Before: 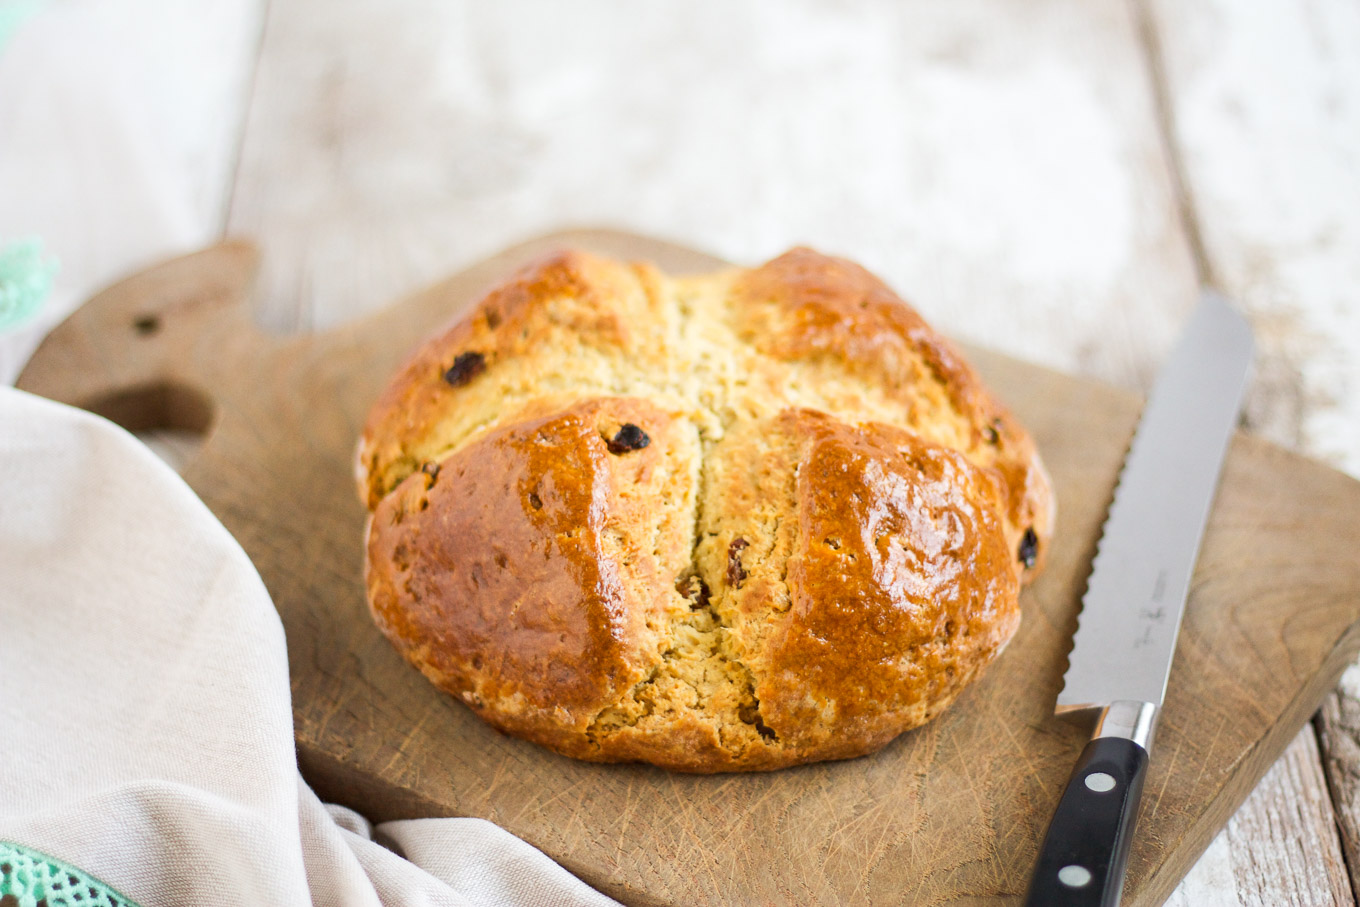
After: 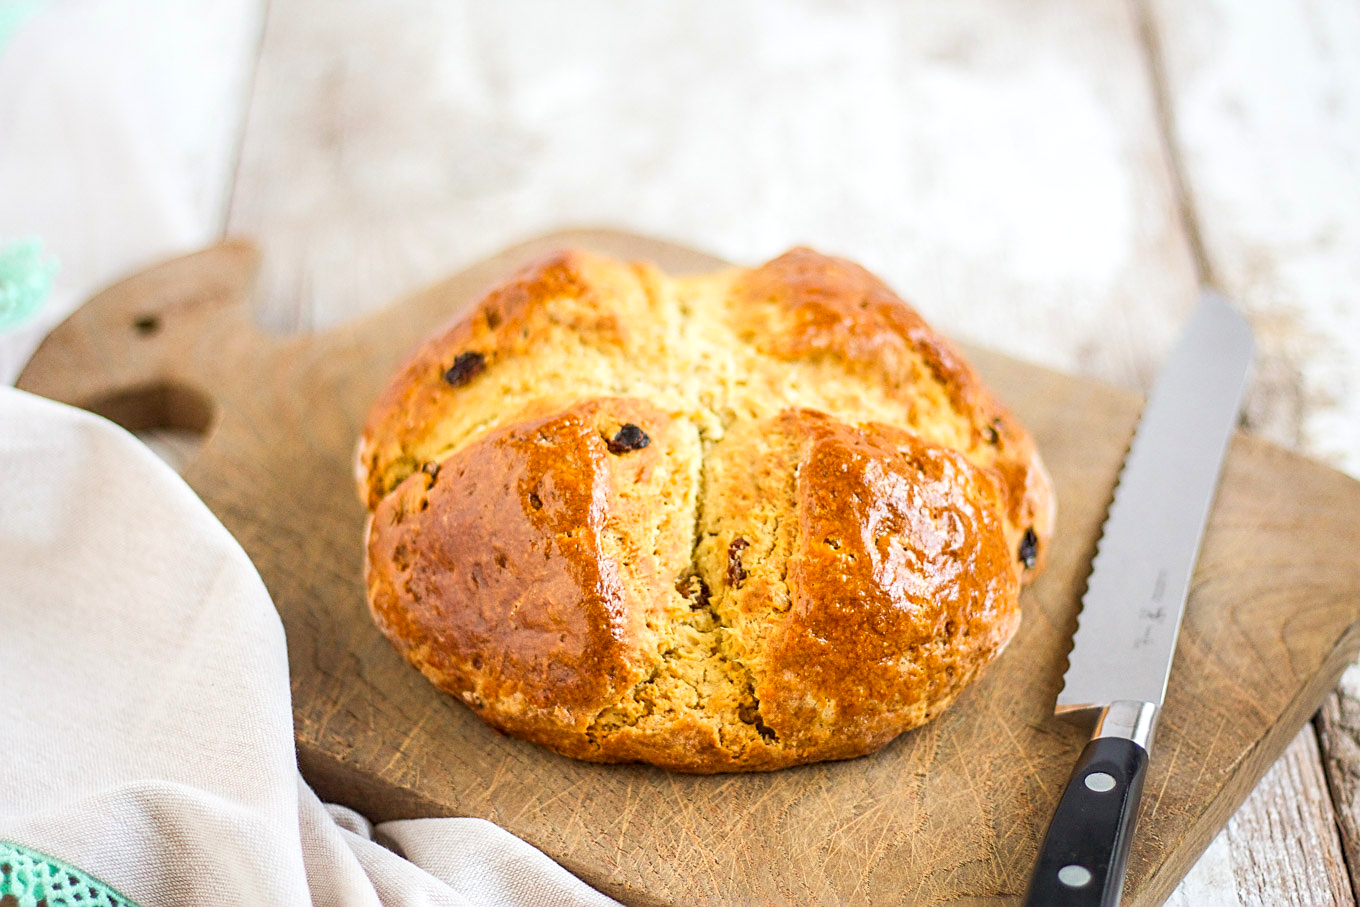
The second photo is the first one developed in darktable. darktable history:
local contrast: on, module defaults
contrast brightness saturation: contrast 0.07, brightness 0.08, saturation 0.18
sharpen: on, module defaults
